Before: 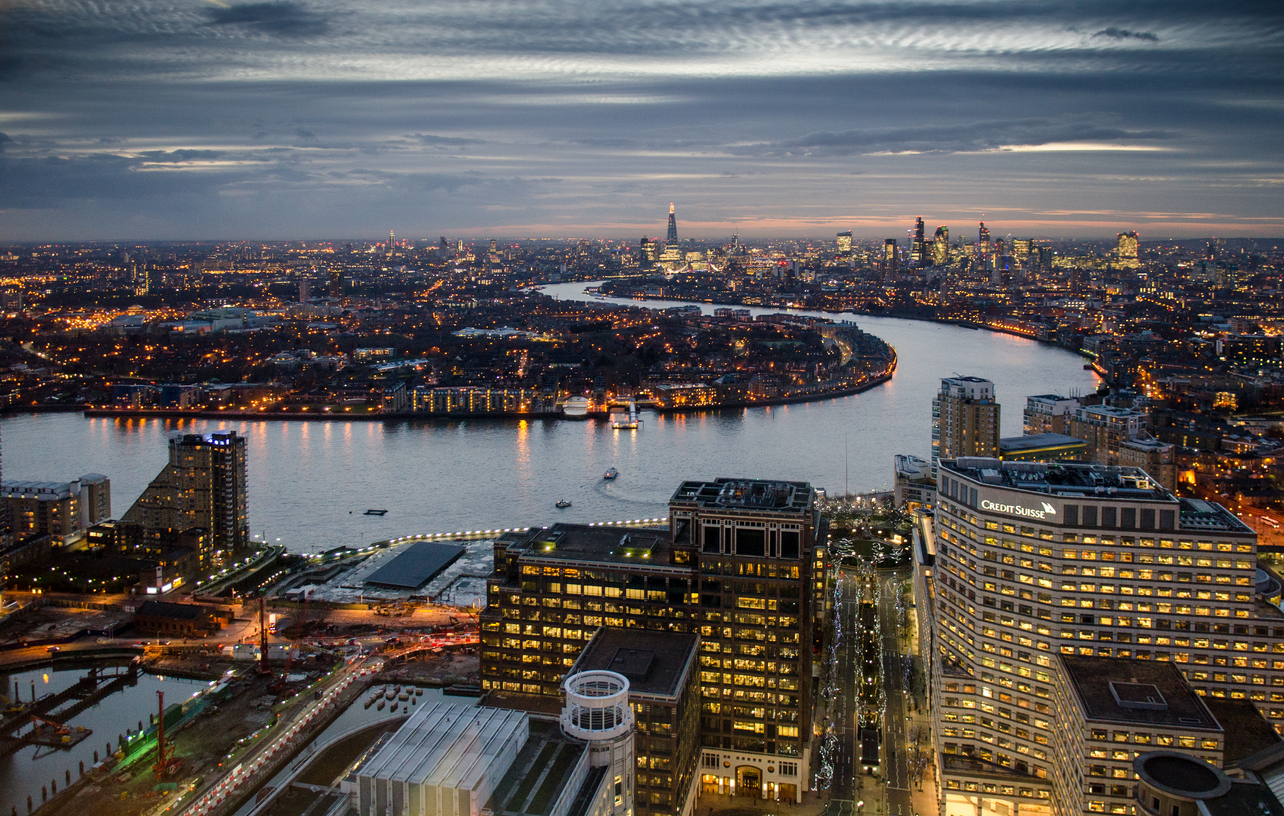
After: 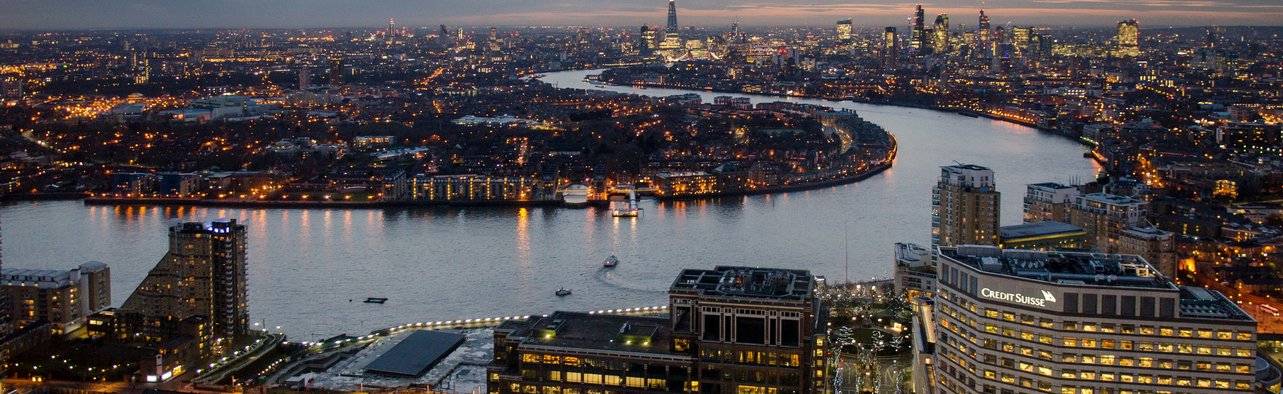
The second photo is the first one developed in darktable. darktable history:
crop and rotate: top 26.056%, bottom 25.543%
base curve: curves: ch0 [(0, 0) (0.74, 0.67) (1, 1)]
